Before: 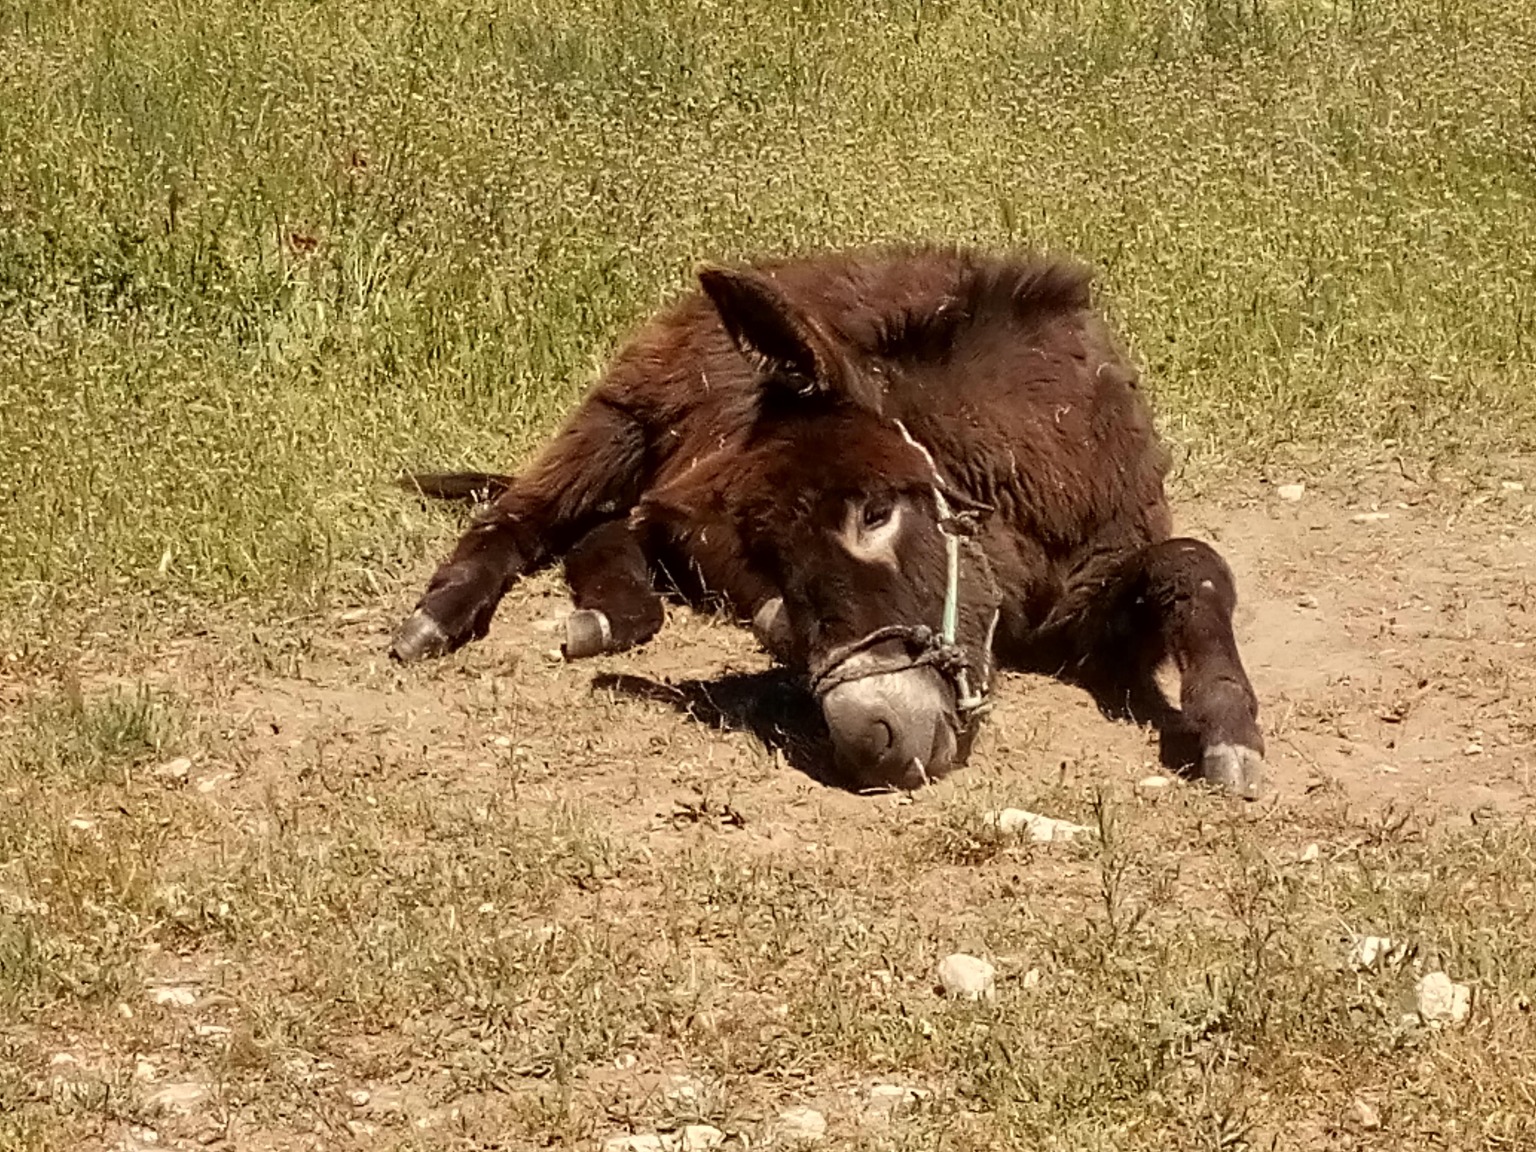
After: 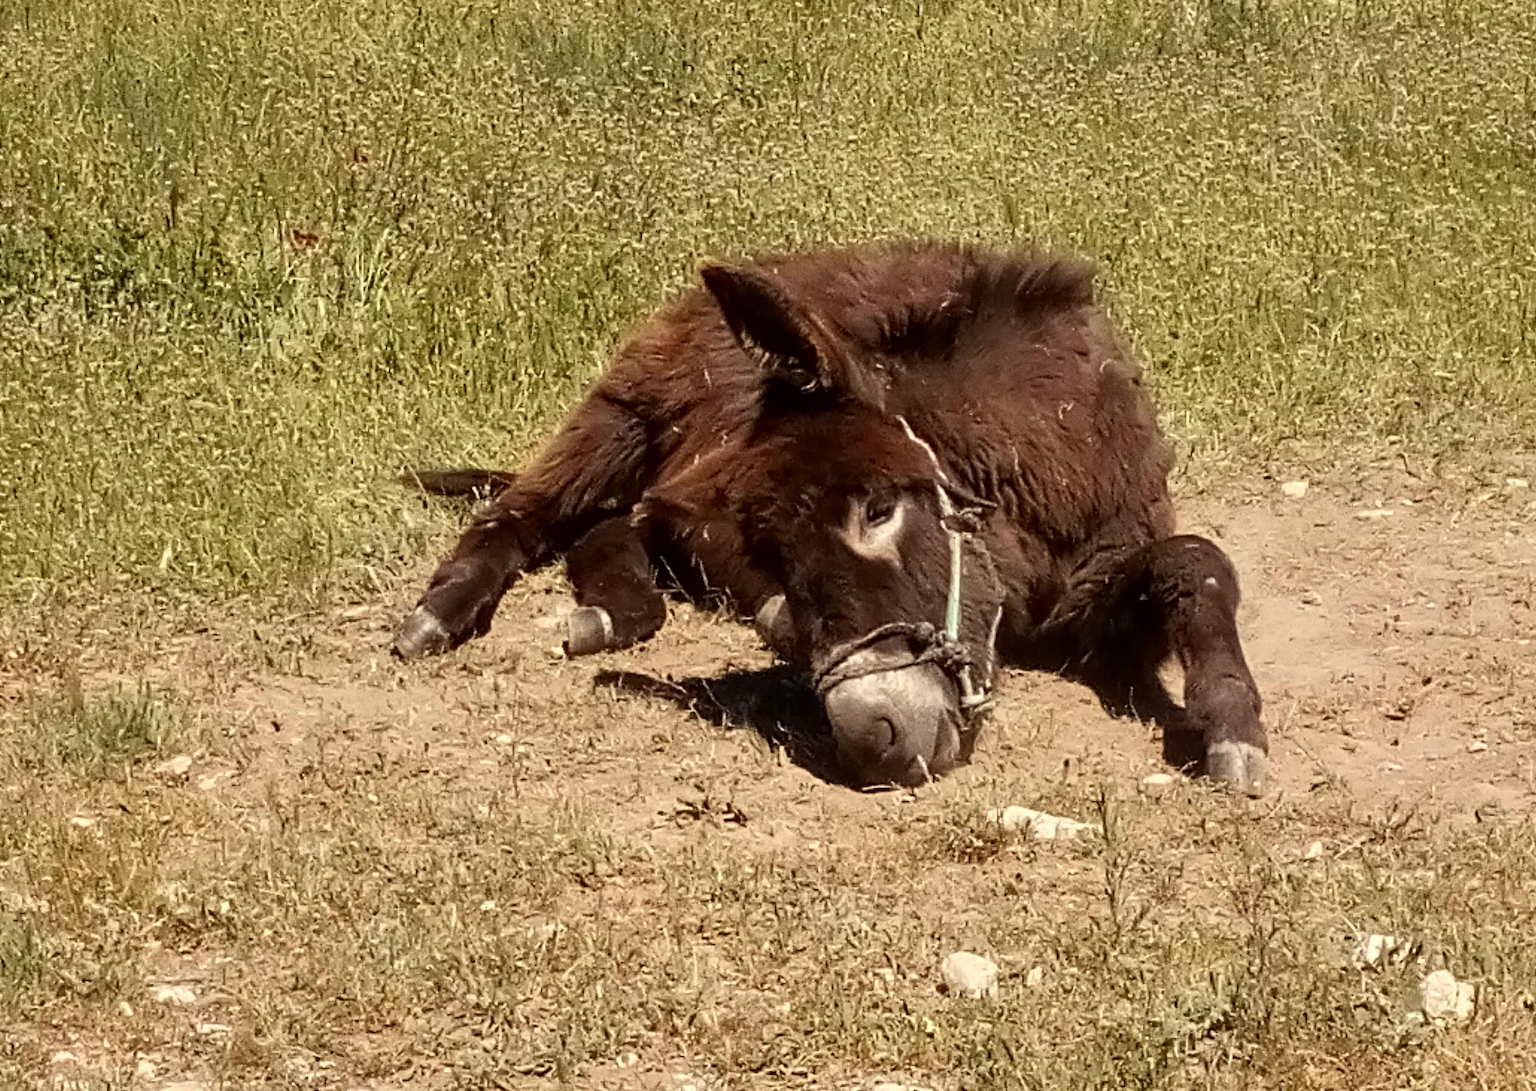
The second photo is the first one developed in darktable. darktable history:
crop: top 0.448%, right 0.264%, bottom 5.045%
grain: on, module defaults
